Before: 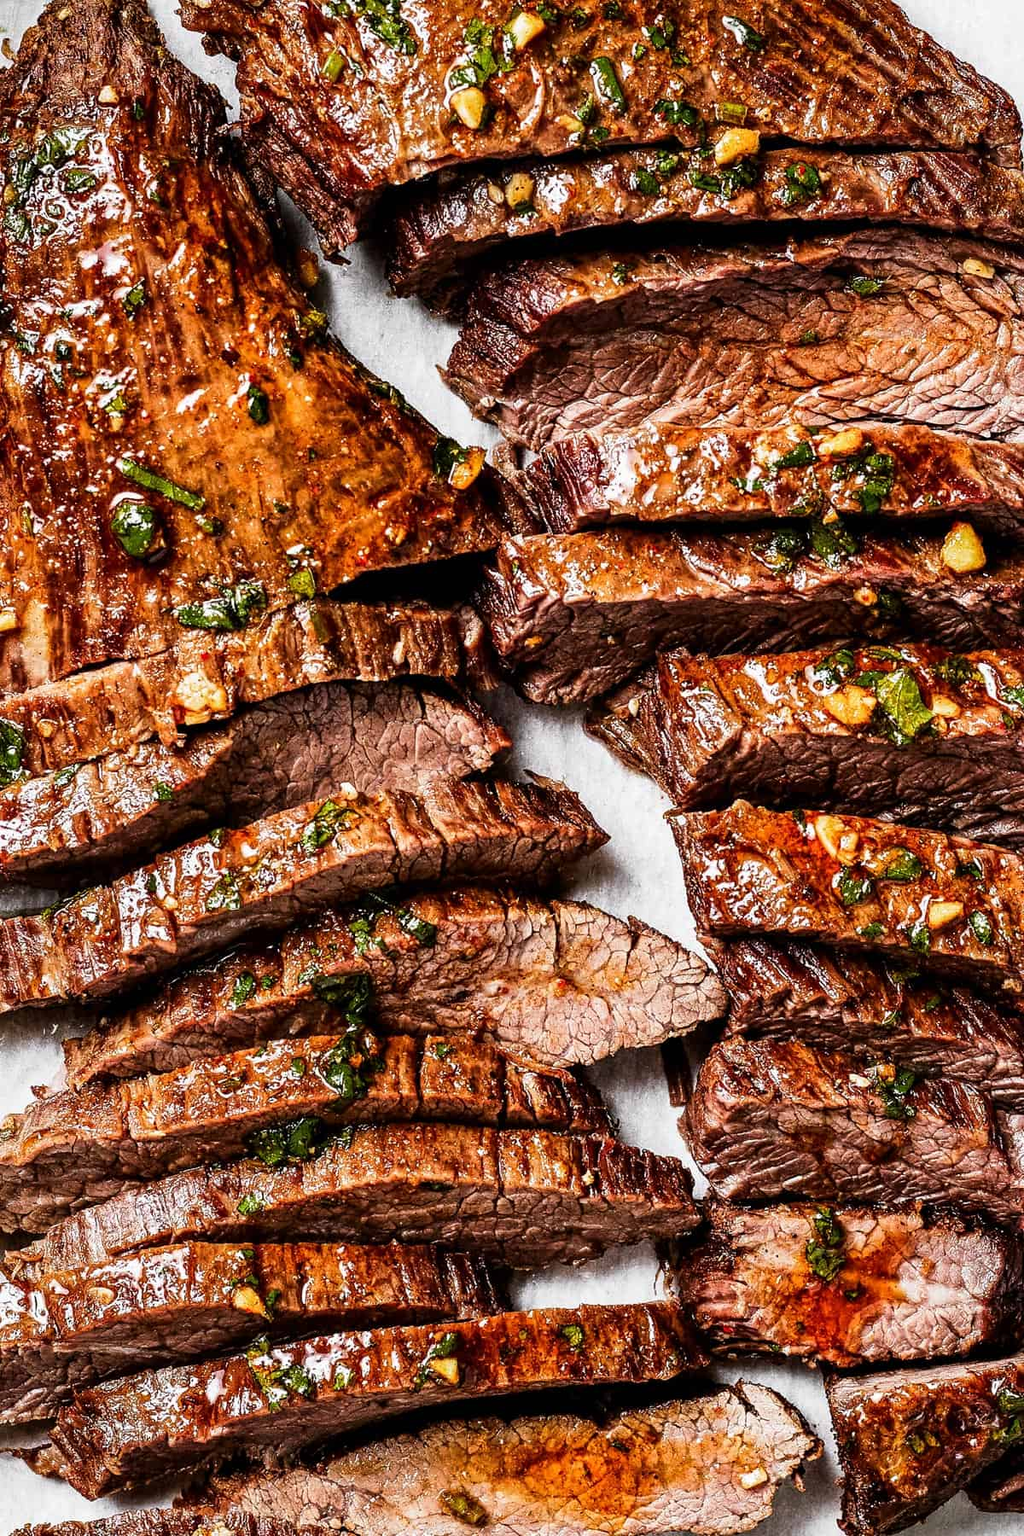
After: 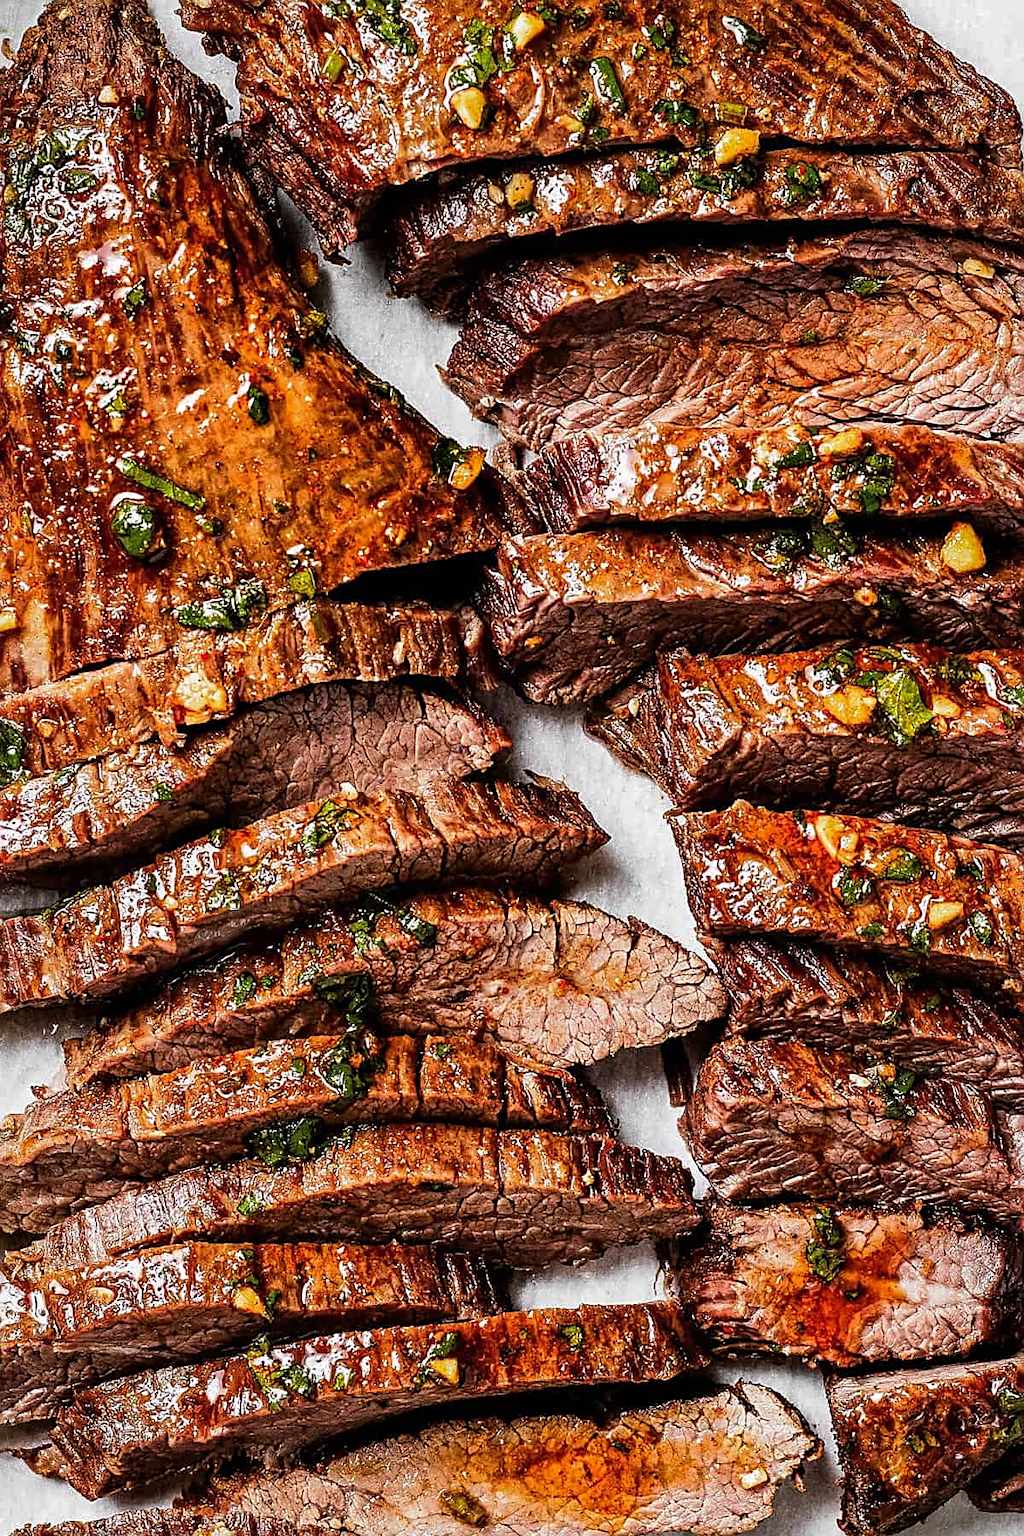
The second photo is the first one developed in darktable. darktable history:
shadows and highlights: shadows 30.14
sharpen: on, module defaults
